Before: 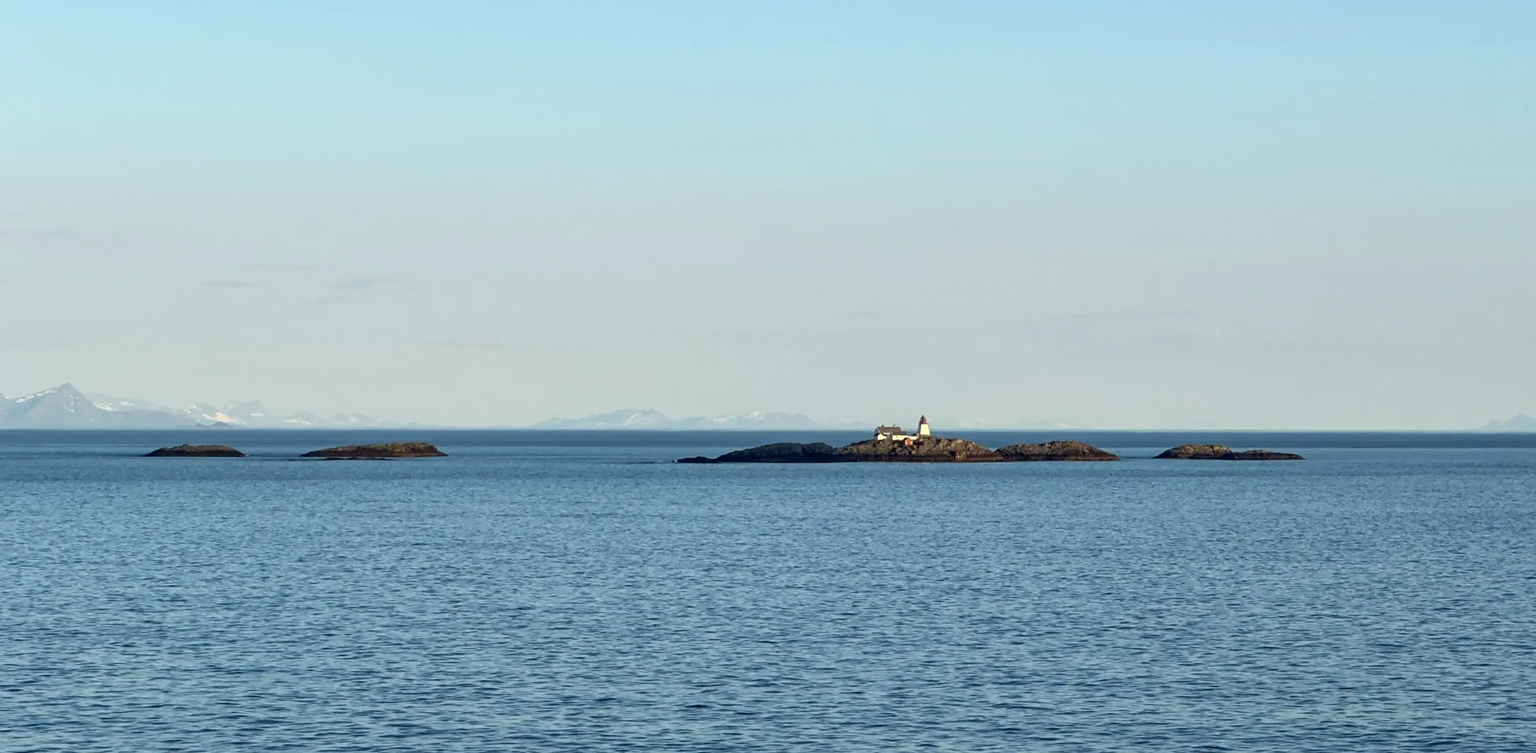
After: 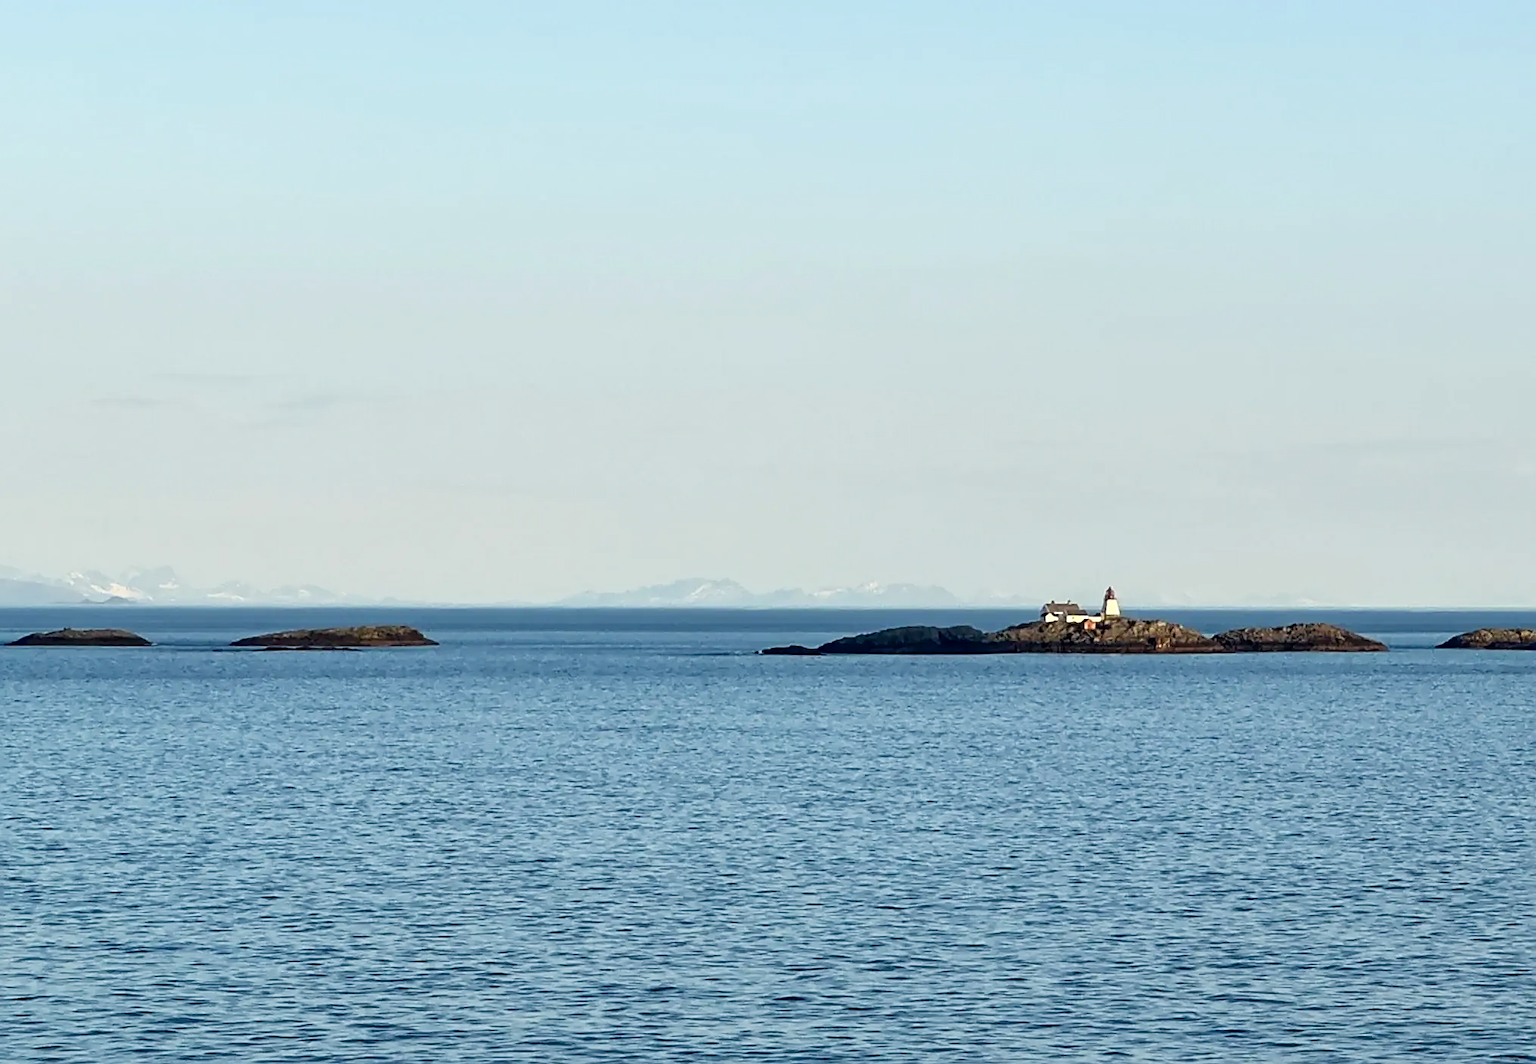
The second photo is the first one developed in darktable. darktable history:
sharpen: on, module defaults
tone curve: curves: ch0 [(0, 0) (0.004, 0.002) (0.02, 0.013) (0.218, 0.218) (0.664, 0.718) (0.832, 0.873) (1, 1)], preserve colors none
crop and rotate: left 9.019%, right 20.239%
